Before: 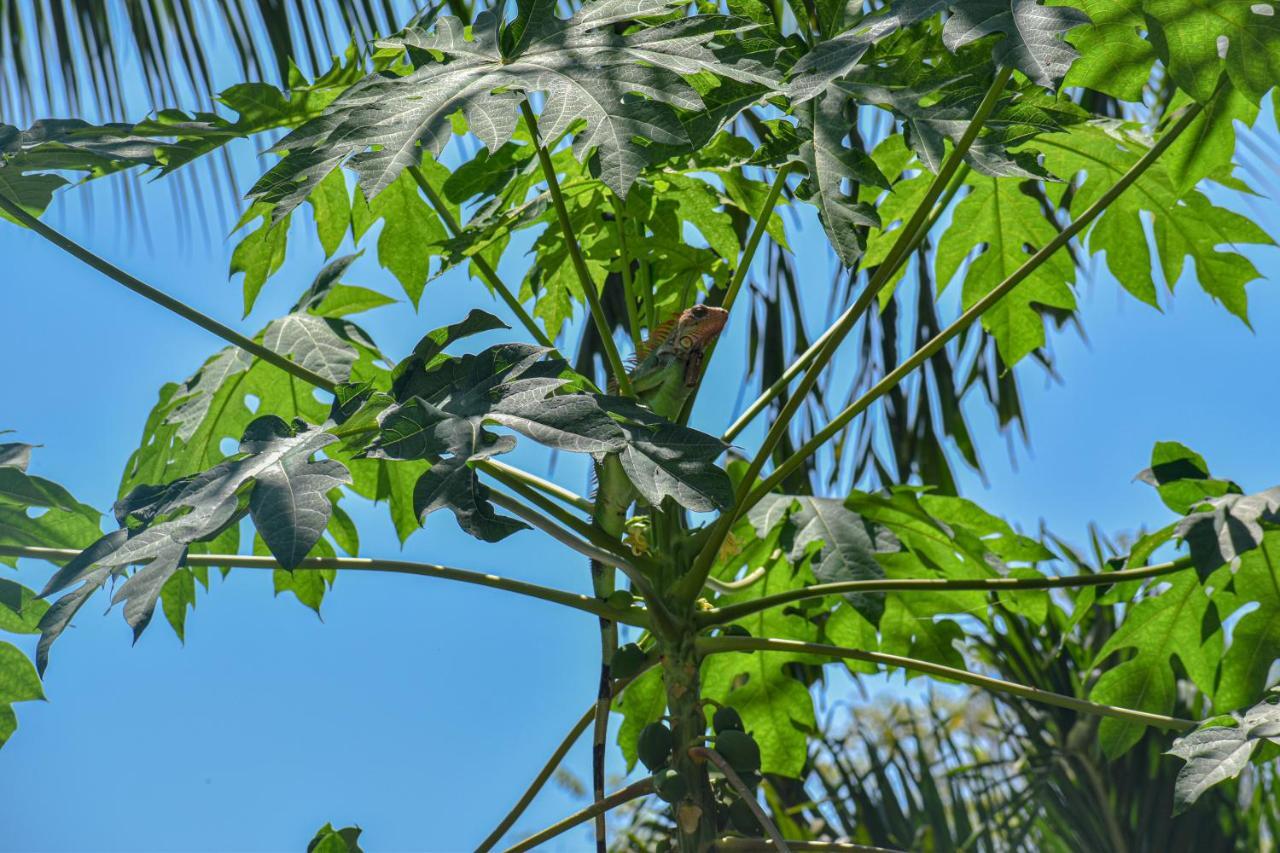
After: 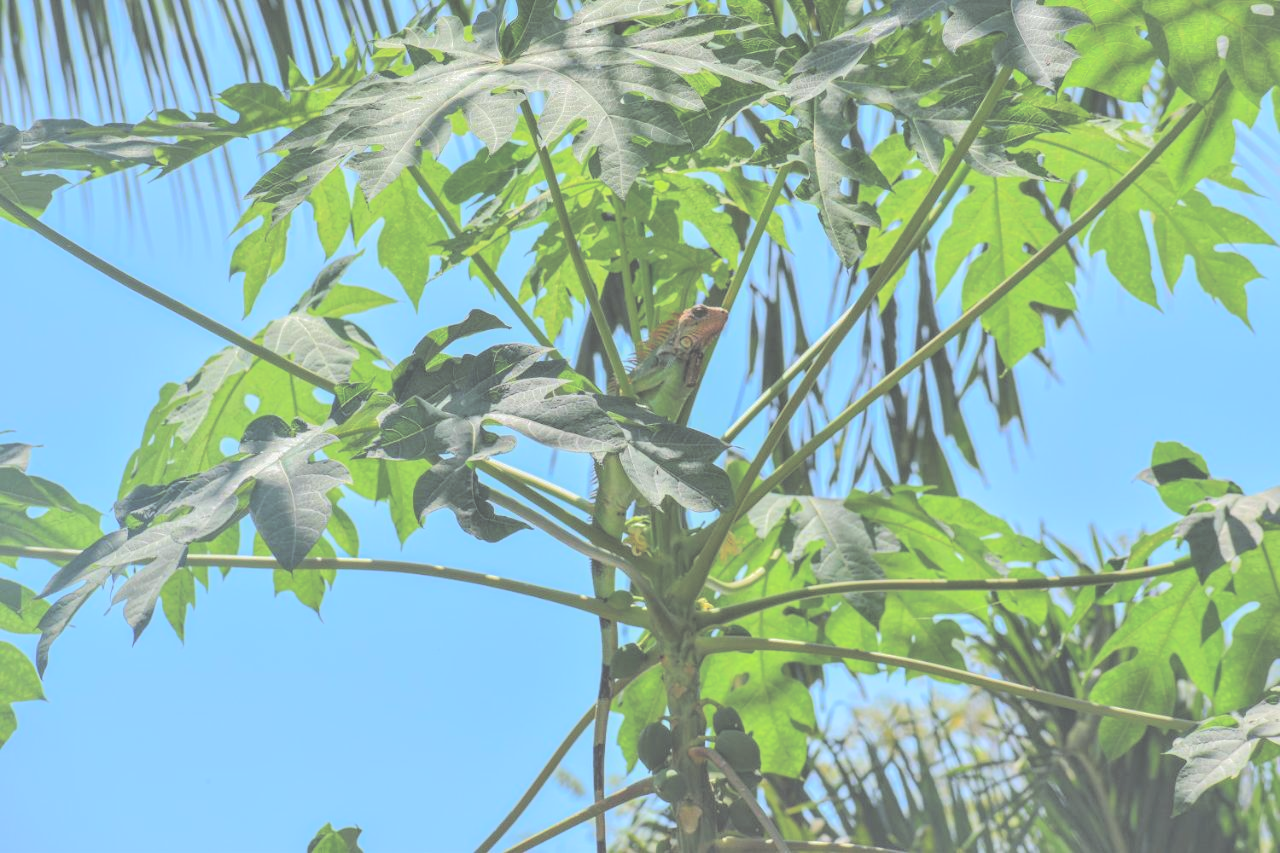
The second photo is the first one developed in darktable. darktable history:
tone curve: curves: ch0 [(0, 0) (0.003, 0.021) (0.011, 0.033) (0.025, 0.059) (0.044, 0.097) (0.069, 0.141) (0.1, 0.186) (0.136, 0.237) (0.177, 0.298) (0.224, 0.378) (0.277, 0.47) (0.335, 0.542) (0.399, 0.605) (0.468, 0.678) (0.543, 0.724) (0.623, 0.787) (0.709, 0.829) (0.801, 0.875) (0.898, 0.912) (1, 1)], color space Lab, independent channels, preserve colors none
exposure: black level correction -0.03, compensate highlight preservation false
